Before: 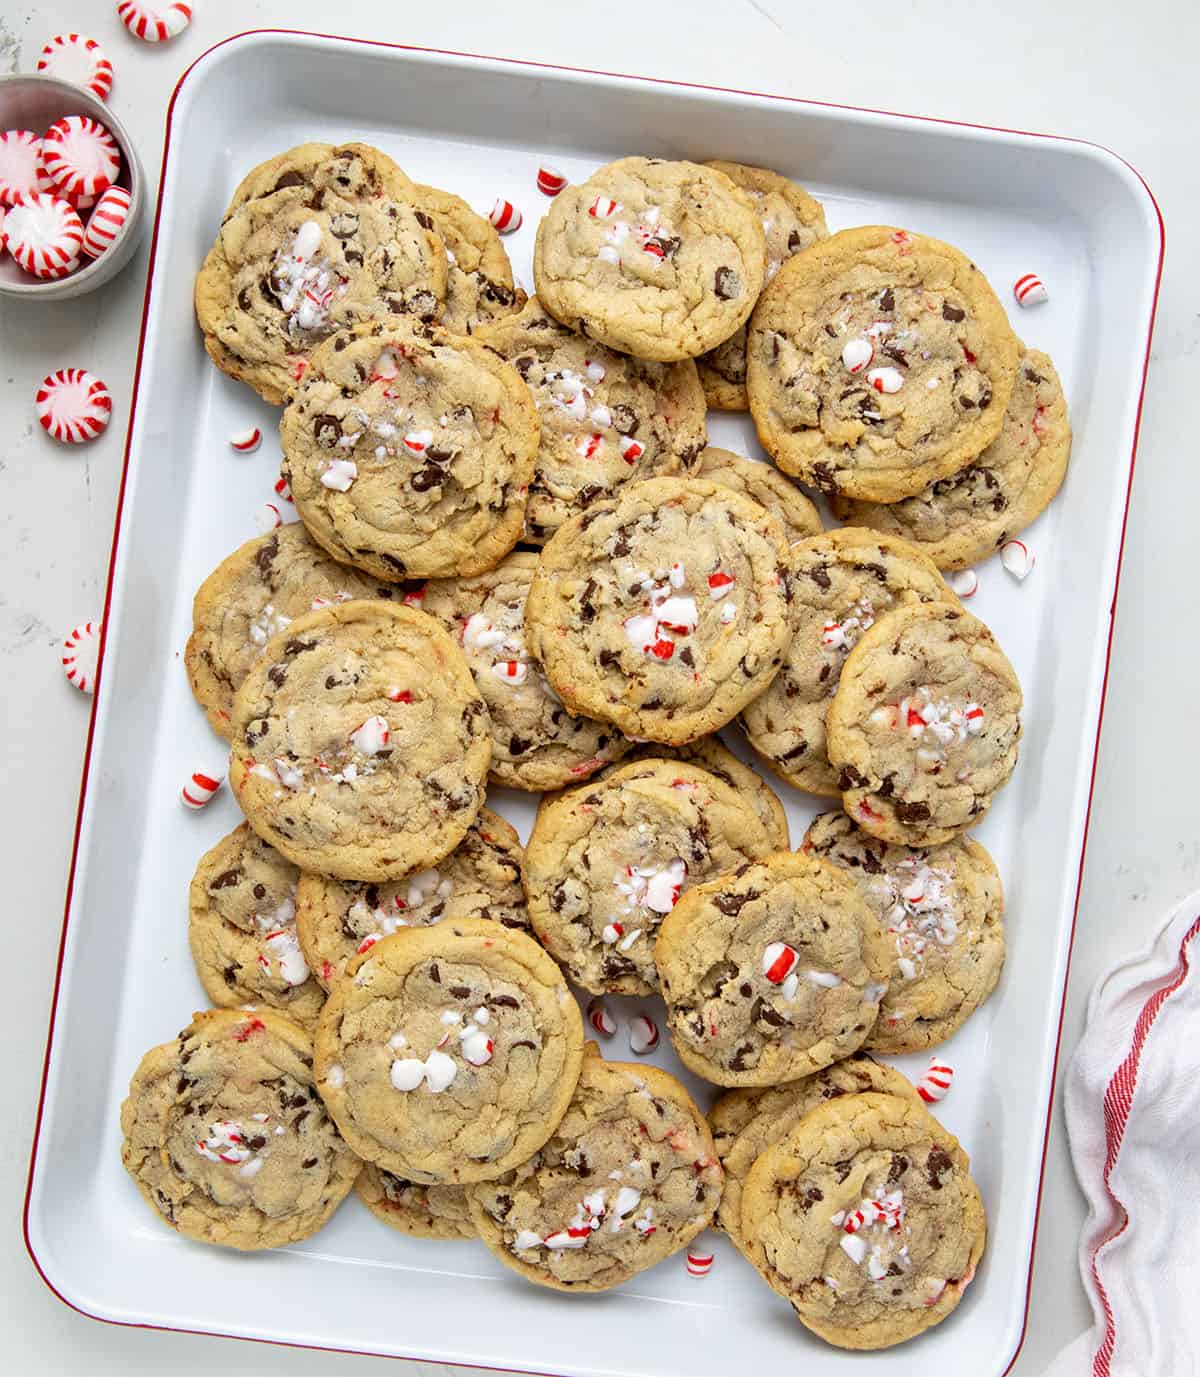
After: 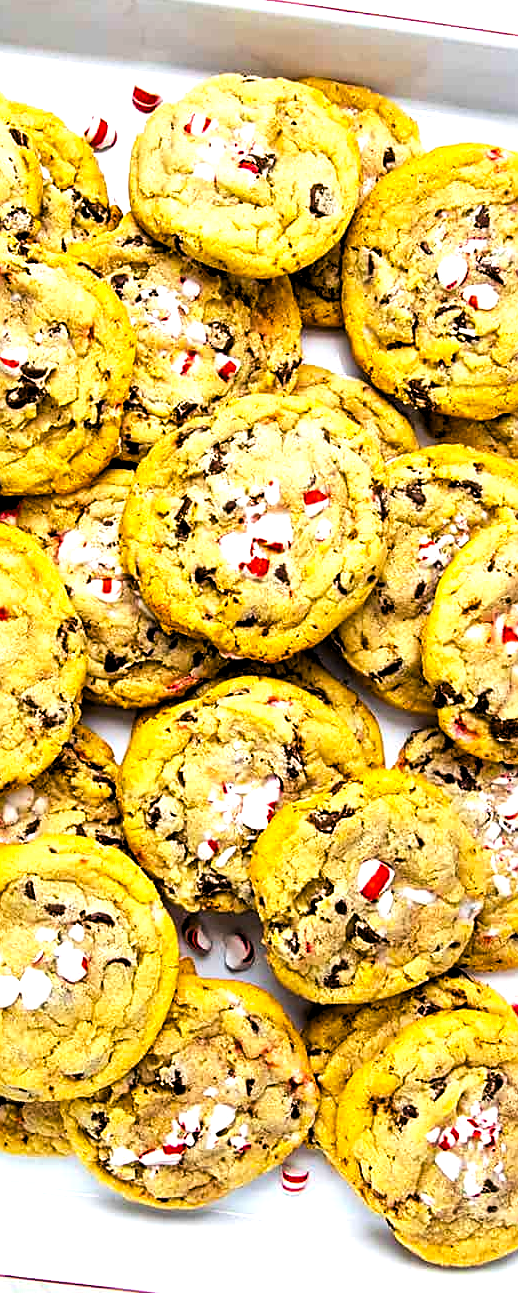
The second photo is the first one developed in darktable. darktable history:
color balance rgb: perceptual saturation grading › global saturation 30.699%, global vibrance 20%
crop: left 33.768%, top 6.07%, right 22.983%
base curve: curves: ch0 [(0, 0) (0.088, 0.125) (0.176, 0.251) (0.354, 0.501) (0.613, 0.749) (1, 0.877)], preserve colors none
levels: levels [0.129, 0.519, 0.867]
sharpen: on, module defaults
exposure: exposure -0.057 EV, compensate highlight preservation false
